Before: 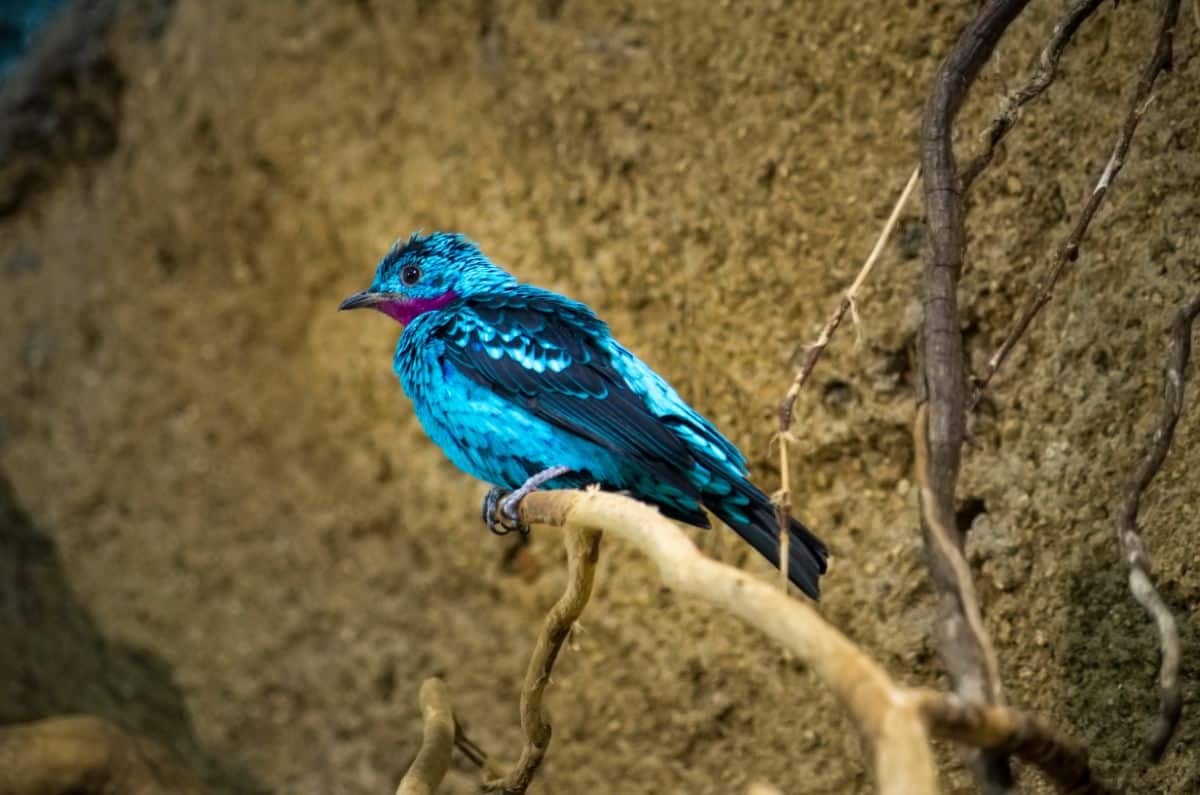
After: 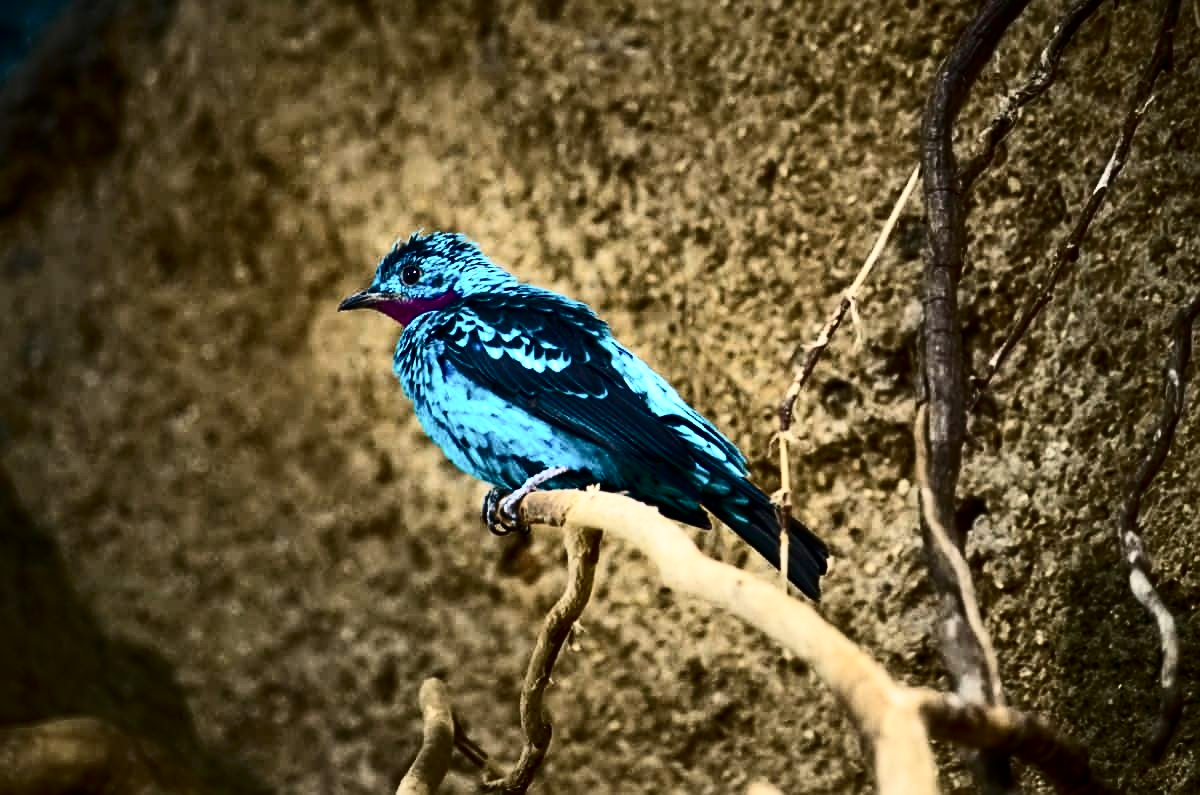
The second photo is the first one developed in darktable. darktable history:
sharpen: on, module defaults
contrast brightness saturation: contrast 0.506, saturation -0.098
